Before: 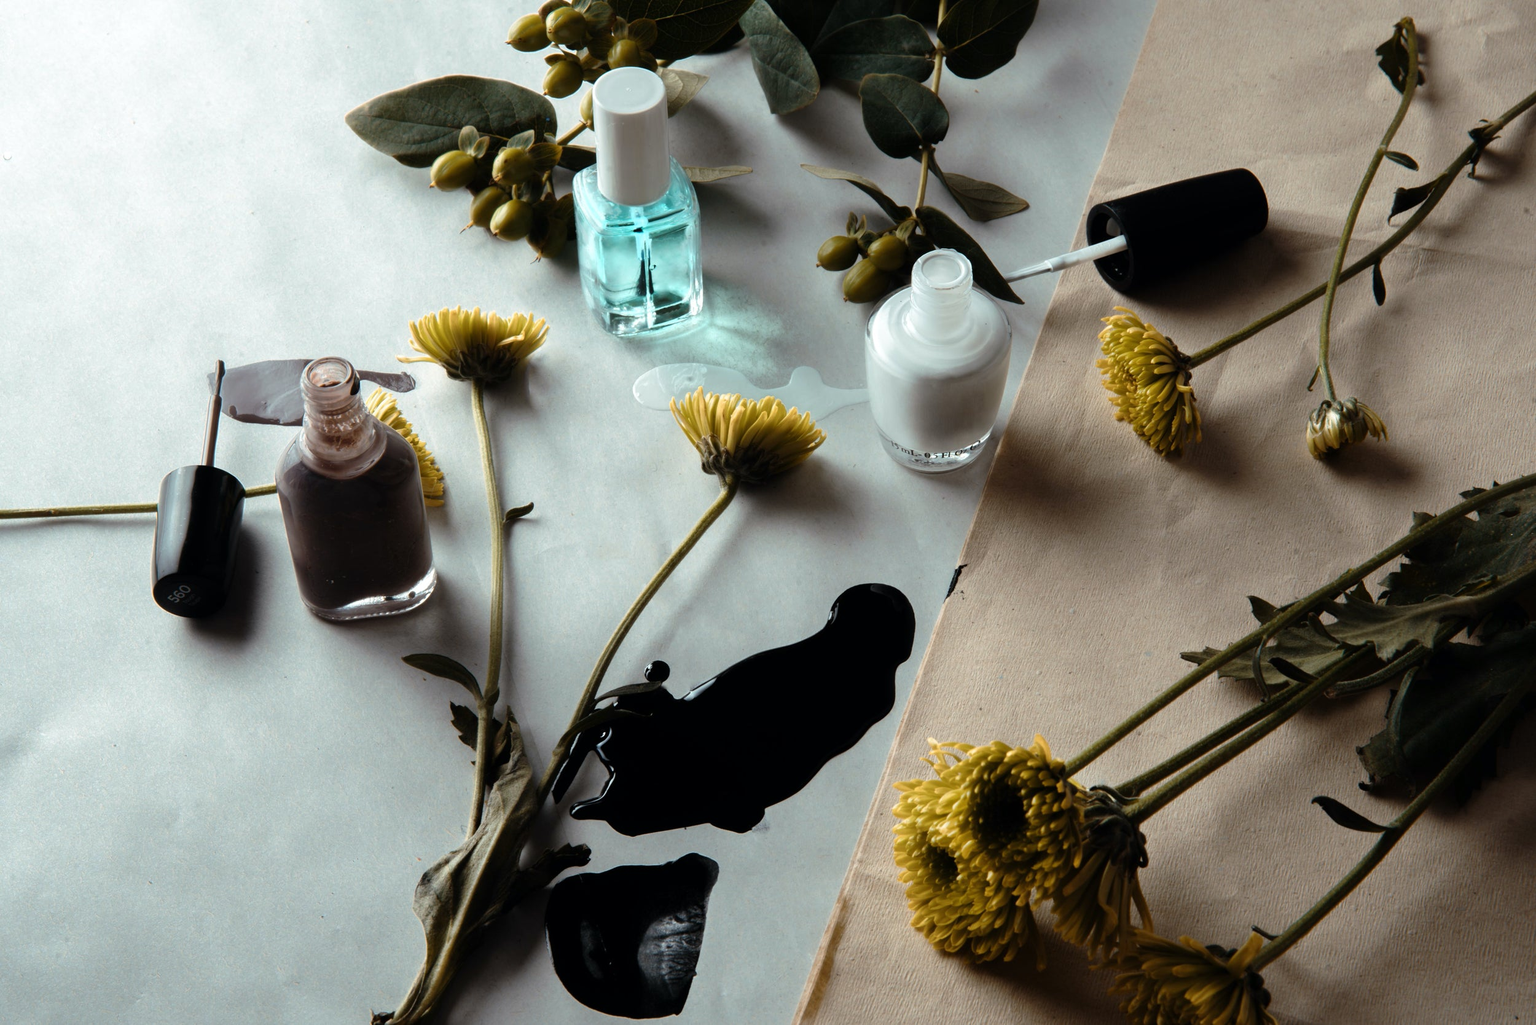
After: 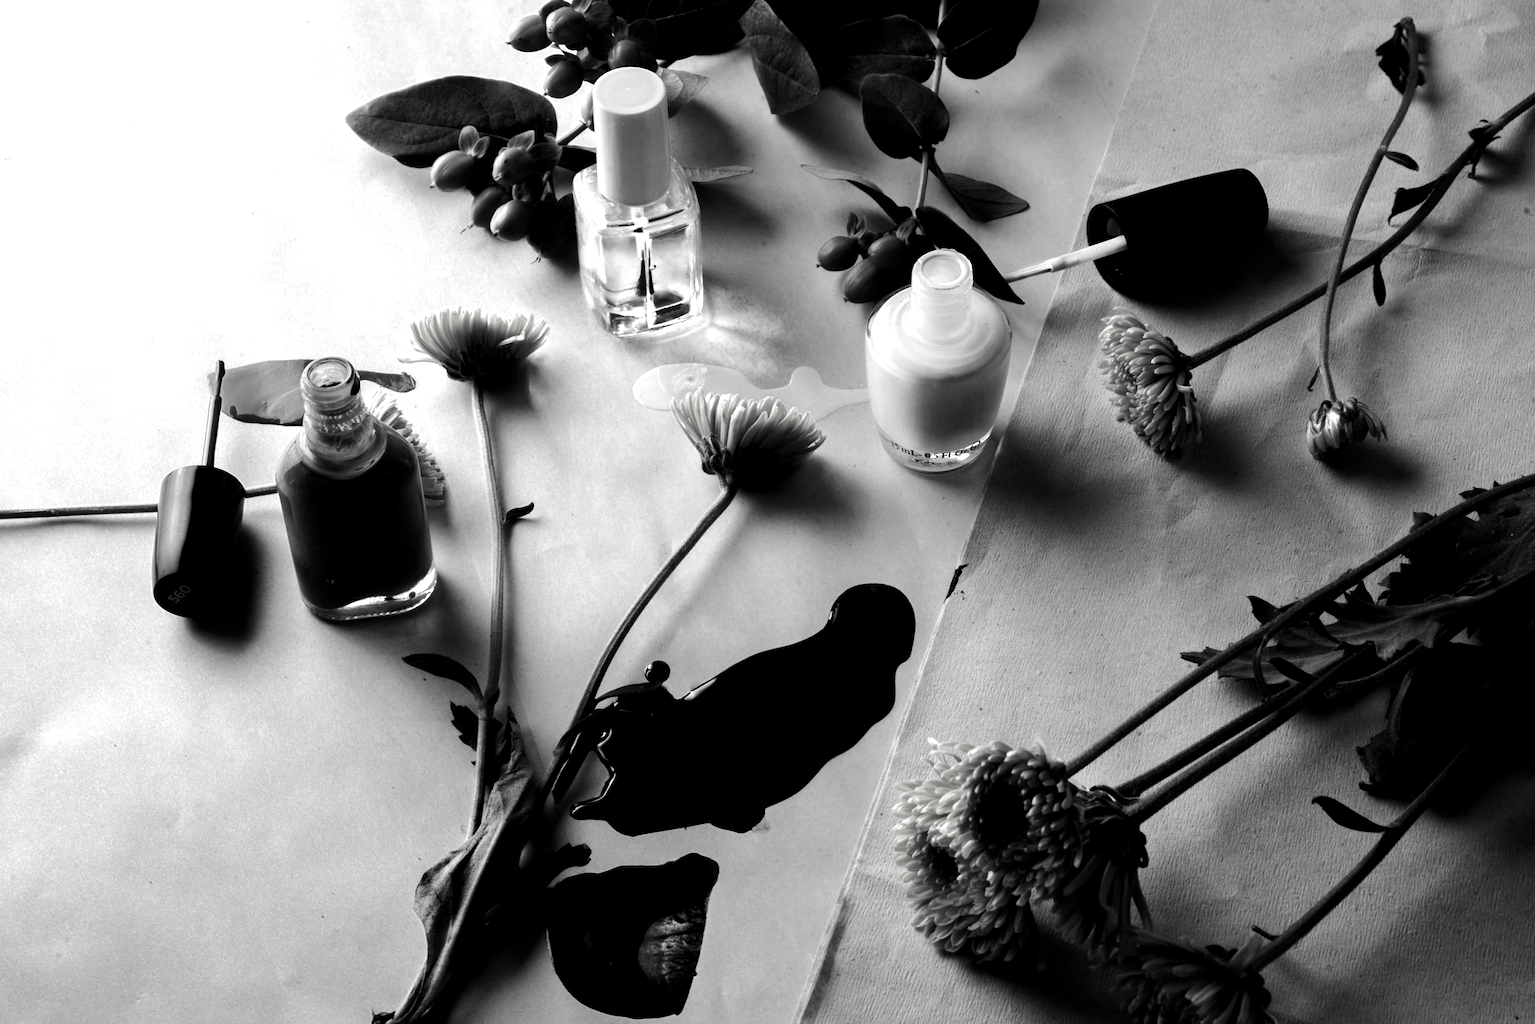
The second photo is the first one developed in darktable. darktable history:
exposure: black level correction 0.006, exposure -0.219 EV, compensate exposure bias true, compensate highlight preservation false
color balance rgb: shadows lift › luminance -20.262%, linear chroma grading › global chroma 9.035%, perceptual saturation grading › global saturation 0.628%, perceptual brilliance grading › highlights 17.062%, perceptual brilliance grading › mid-tones 32.356%, perceptual brilliance grading › shadows -31.209%
contrast brightness saturation: saturation -0.98
